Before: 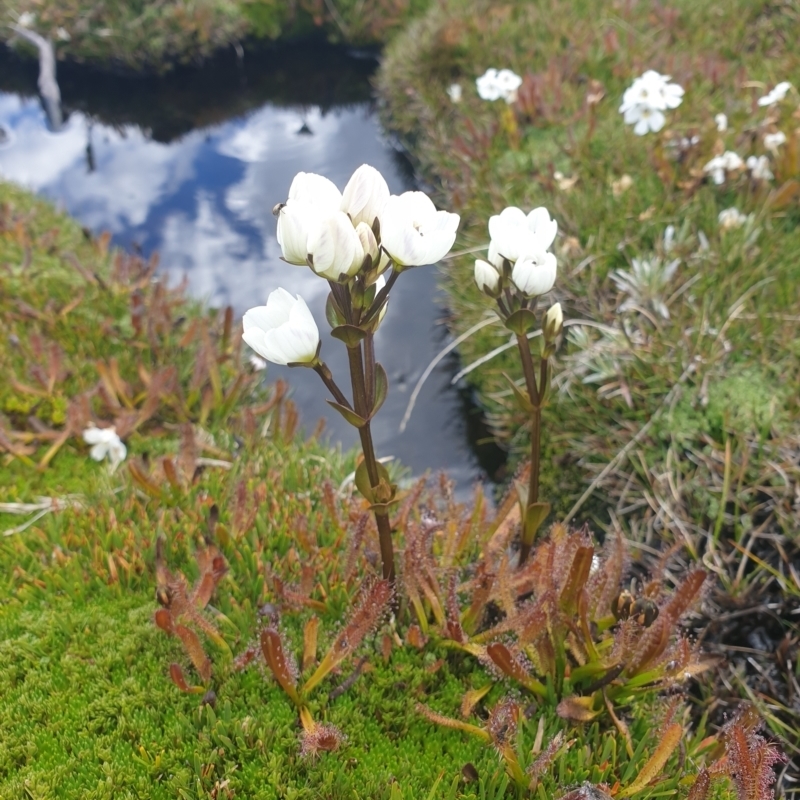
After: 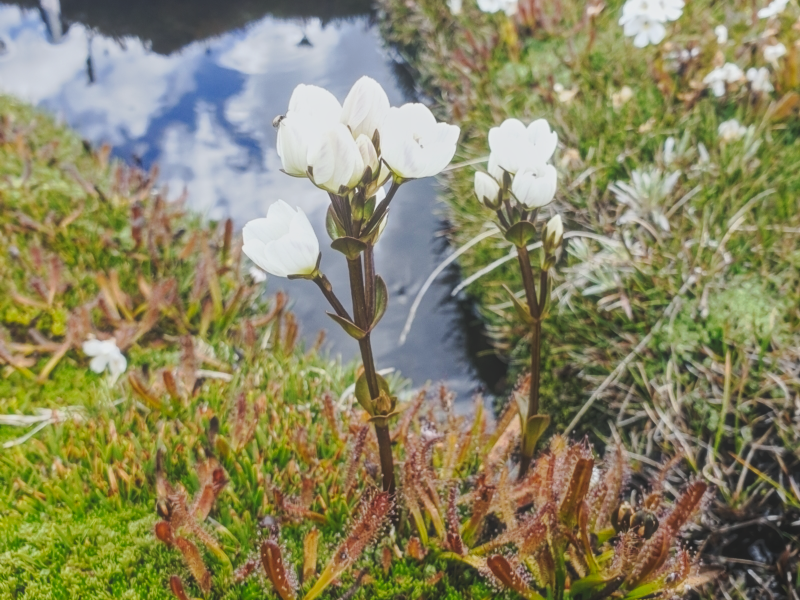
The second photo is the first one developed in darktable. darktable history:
exposure: exposure -0.36 EV, compensate highlight preservation false
white balance: red 0.986, blue 1.01
local contrast: highlights 73%, shadows 15%, midtone range 0.197
tone equalizer: -8 EV -0.75 EV, -7 EV -0.7 EV, -6 EV -0.6 EV, -5 EV -0.4 EV, -3 EV 0.4 EV, -2 EV 0.6 EV, -1 EV 0.7 EV, +0 EV 0.75 EV, edges refinement/feathering 500, mask exposure compensation -1.57 EV, preserve details no
filmic rgb: black relative exposure -14.19 EV, white relative exposure 3.39 EV, hardness 7.89, preserve chrominance max RGB
crop: top 11.038%, bottom 13.962%
tone curve: curves: ch0 [(0, 0) (0.003, 0.031) (0.011, 0.041) (0.025, 0.054) (0.044, 0.06) (0.069, 0.083) (0.1, 0.108) (0.136, 0.135) (0.177, 0.179) (0.224, 0.231) (0.277, 0.294) (0.335, 0.378) (0.399, 0.463) (0.468, 0.552) (0.543, 0.627) (0.623, 0.694) (0.709, 0.776) (0.801, 0.849) (0.898, 0.905) (1, 1)], preserve colors none
